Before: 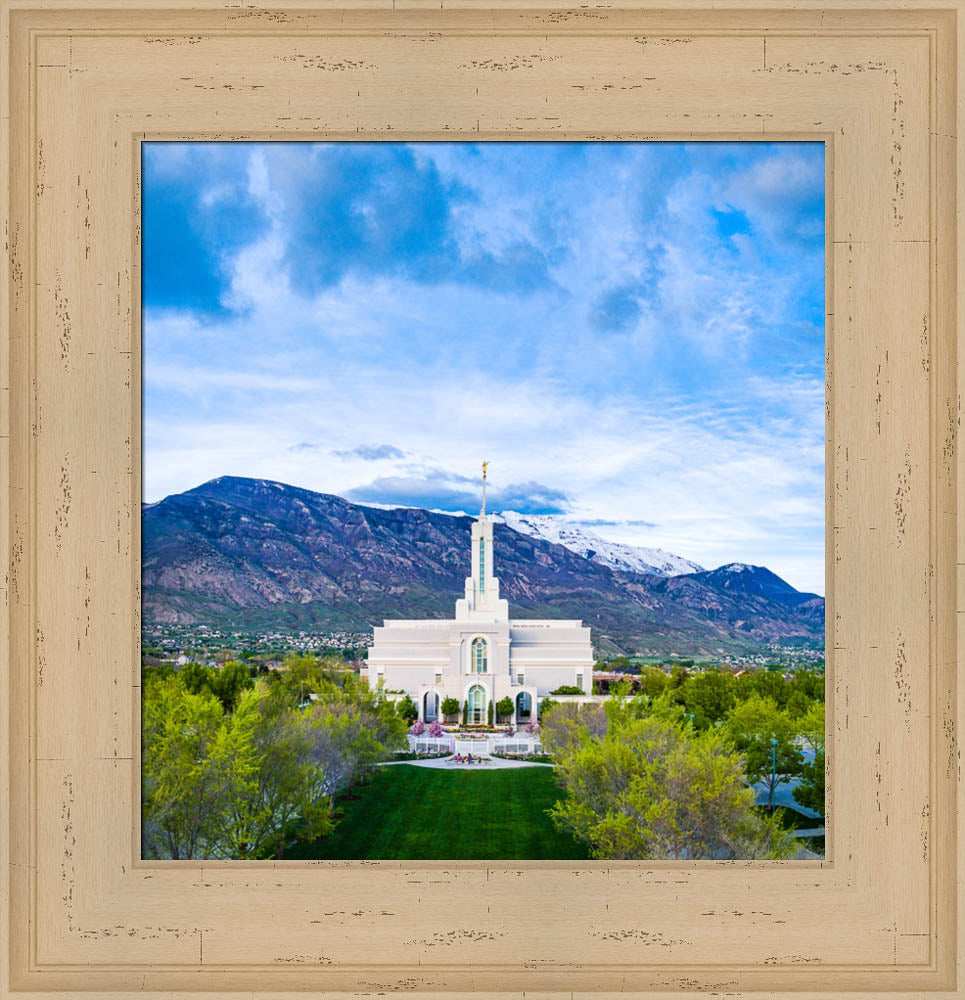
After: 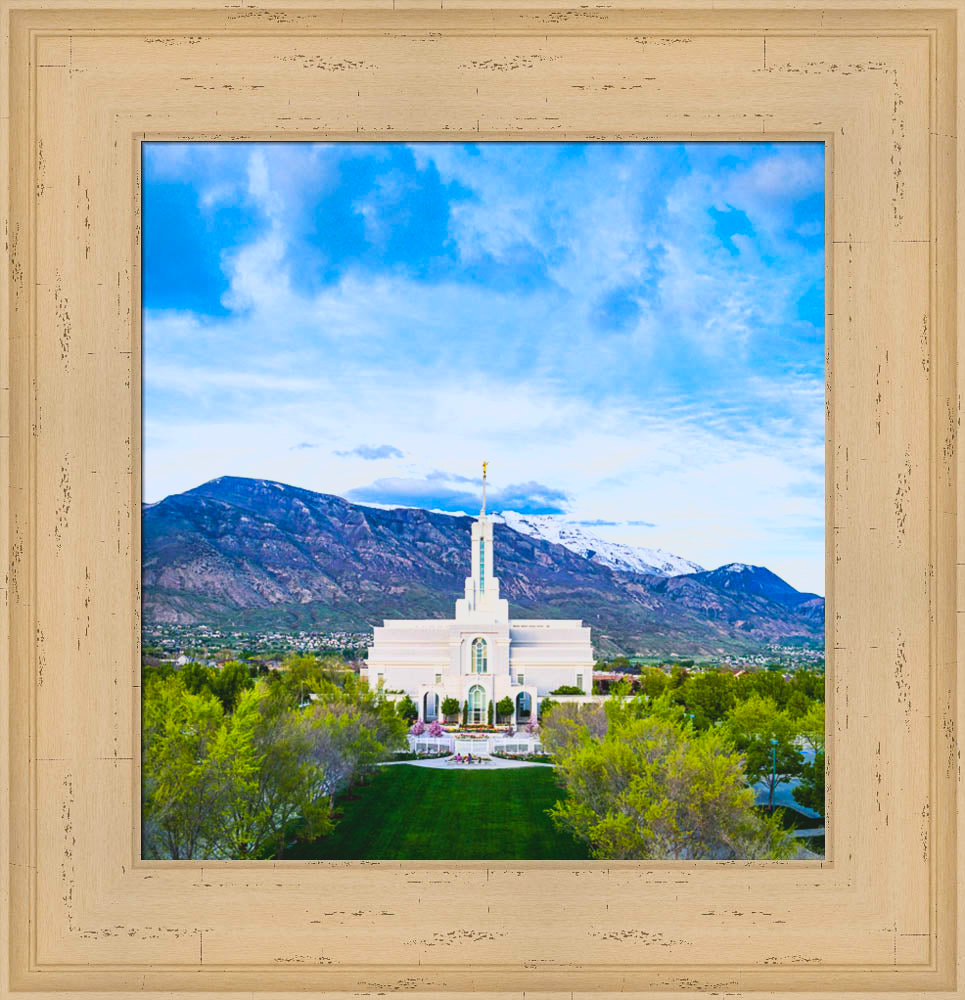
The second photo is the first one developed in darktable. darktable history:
tone equalizer: -8 EV -0.417 EV, -7 EV -0.389 EV, -6 EV -0.333 EV, -5 EV -0.222 EV, -3 EV 0.222 EV, -2 EV 0.333 EV, -1 EV 0.389 EV, +0 EV 0.417 EV, edges refinement/feathering 500, mask exposure compensation -1.57 EV, preserve details no
lowpass: radius 0.1, contrast 0.85, saturation 1.1, unbound 0
